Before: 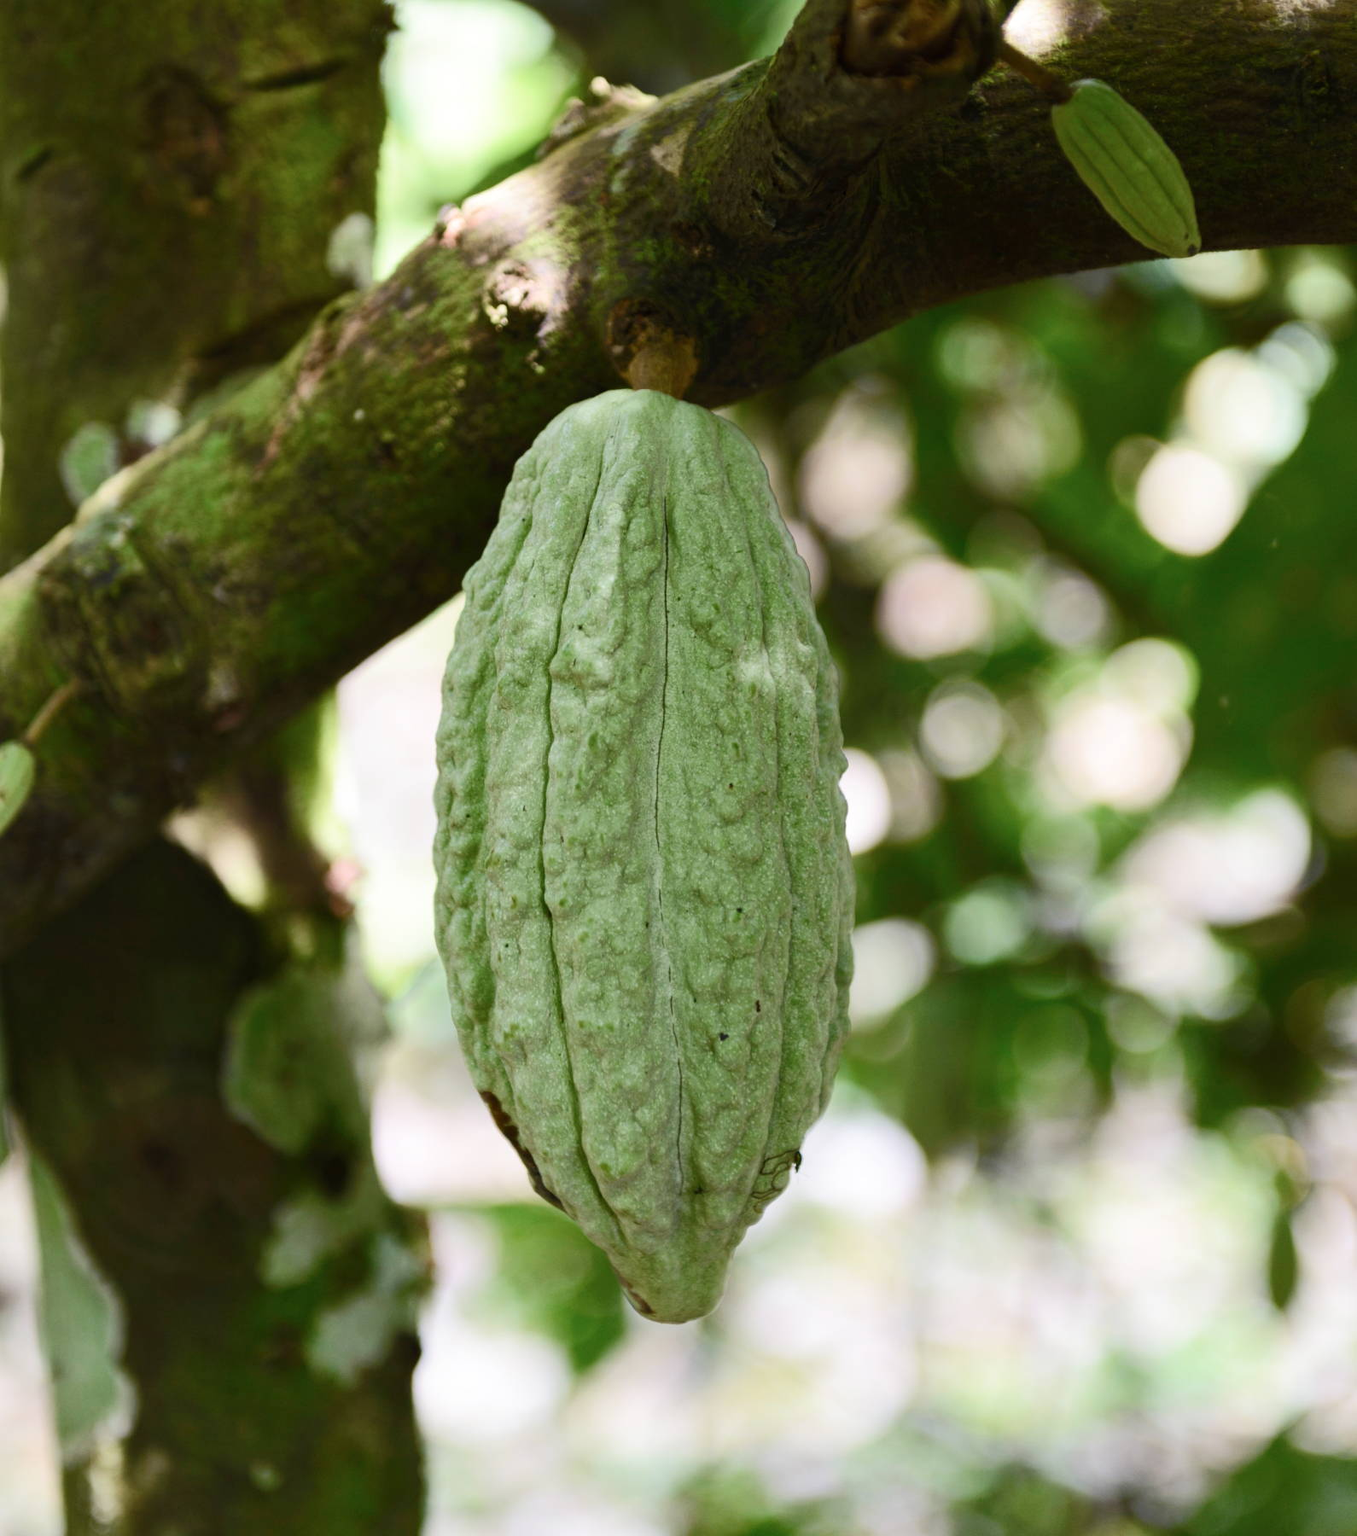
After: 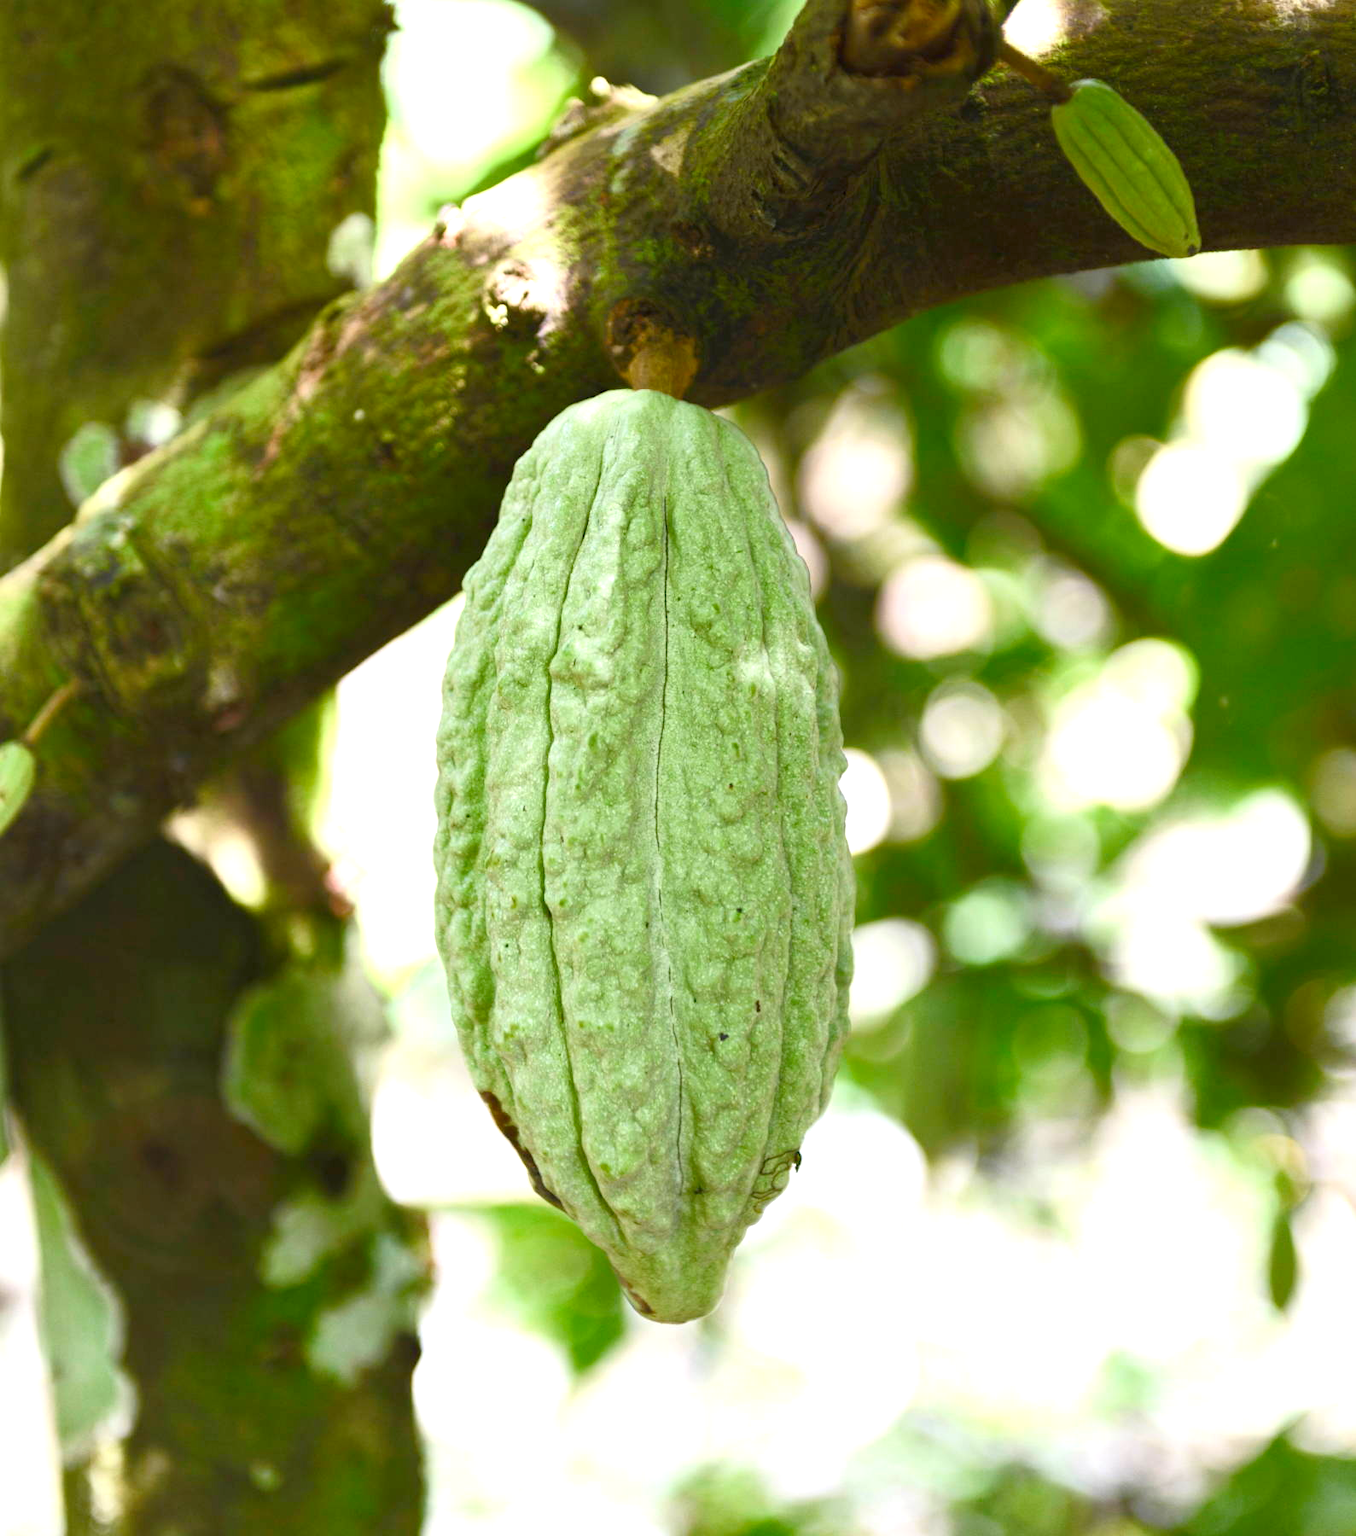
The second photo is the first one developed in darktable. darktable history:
color balance rgb: perceptual saturation grading › global saturation 15.03%, contrast -9.974%
exposure: black level correction 0, exposure 1.1 EV, compensate highlight preservation false
